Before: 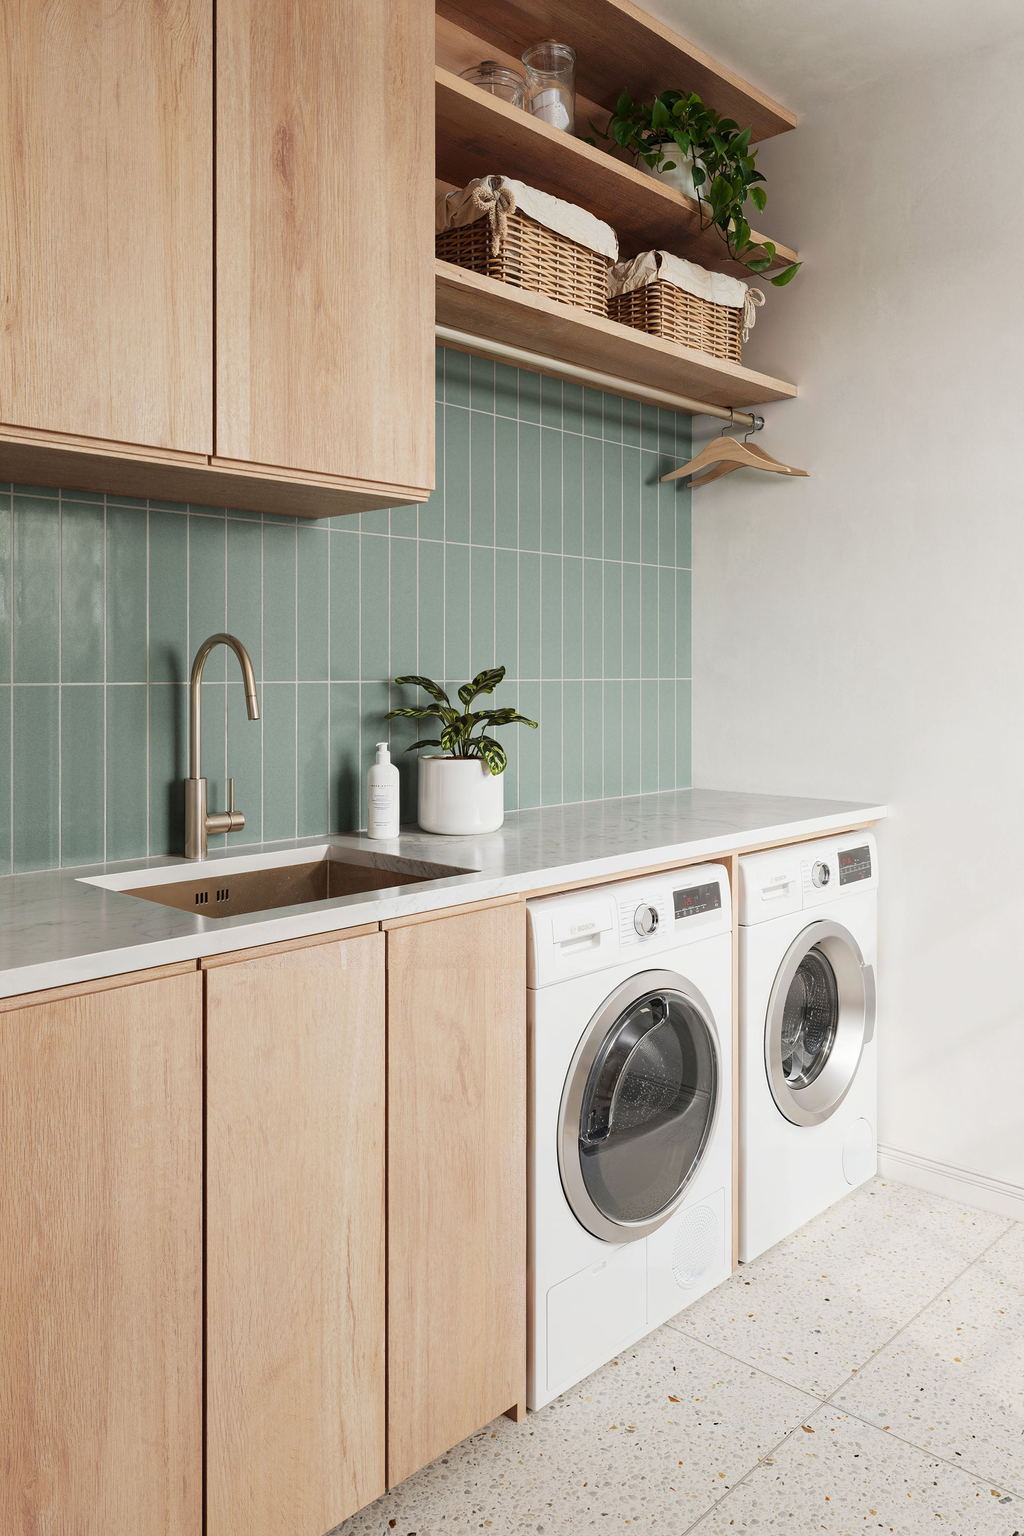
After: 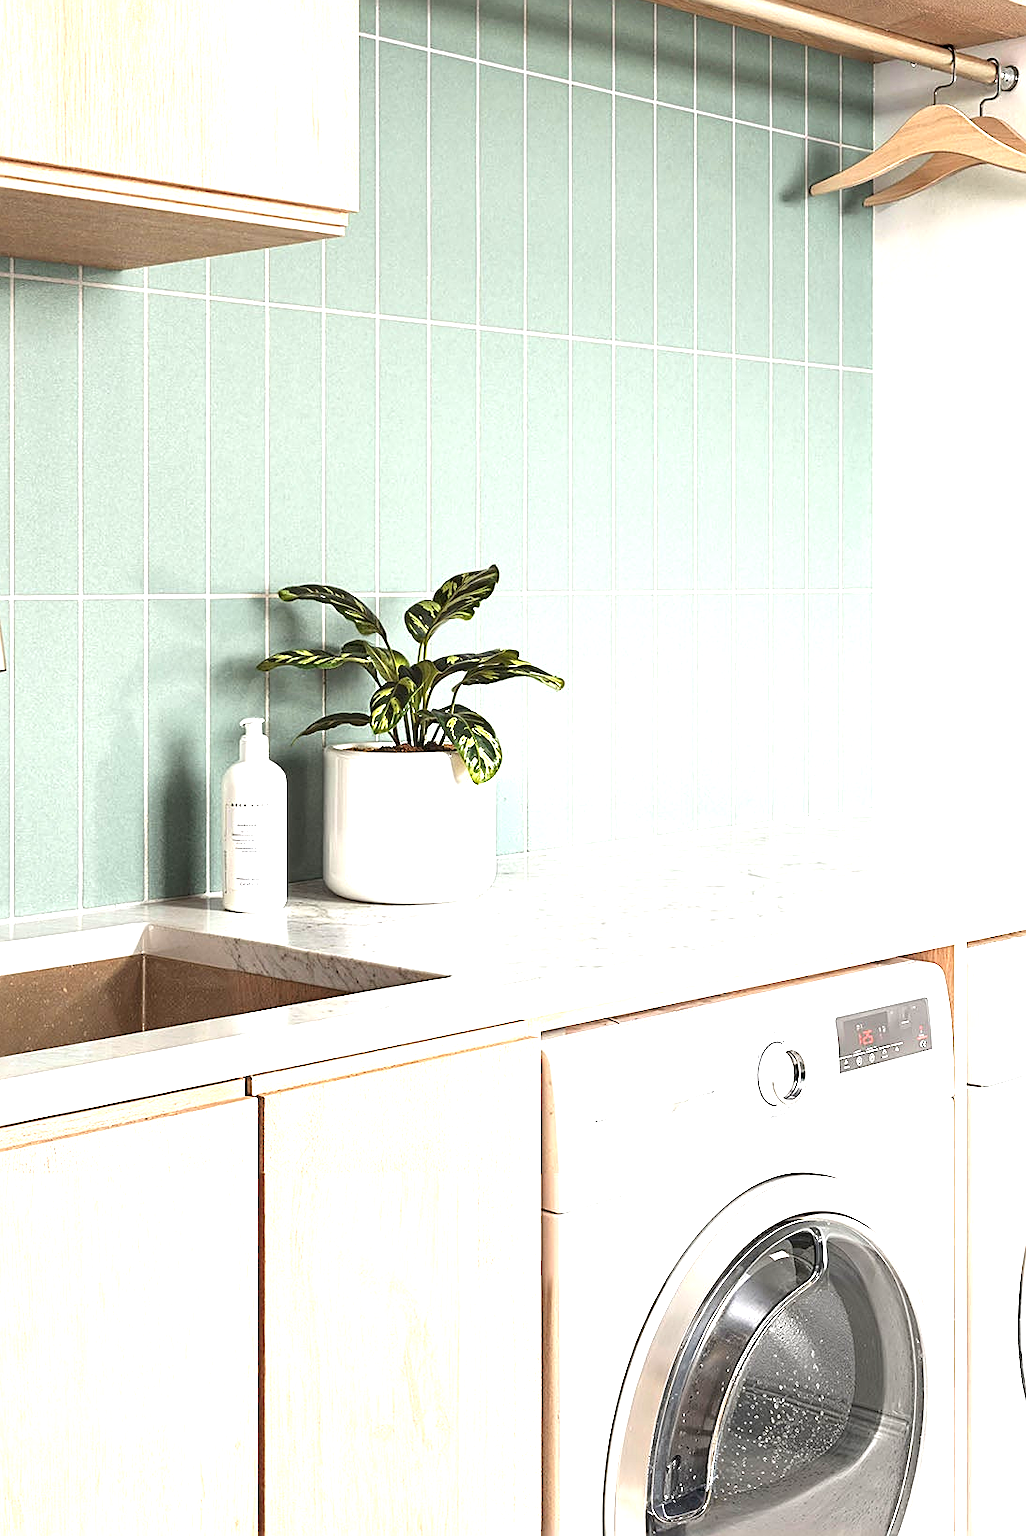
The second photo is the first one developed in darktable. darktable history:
exposure: black level correction 0, exposure 1.465 EV, compensate exposure bias true, compensate highlight preservation false
crop: left 25.054%, top 25.041%, right 24.984%, bottom 25.1%
sharpen: on, module defaults
